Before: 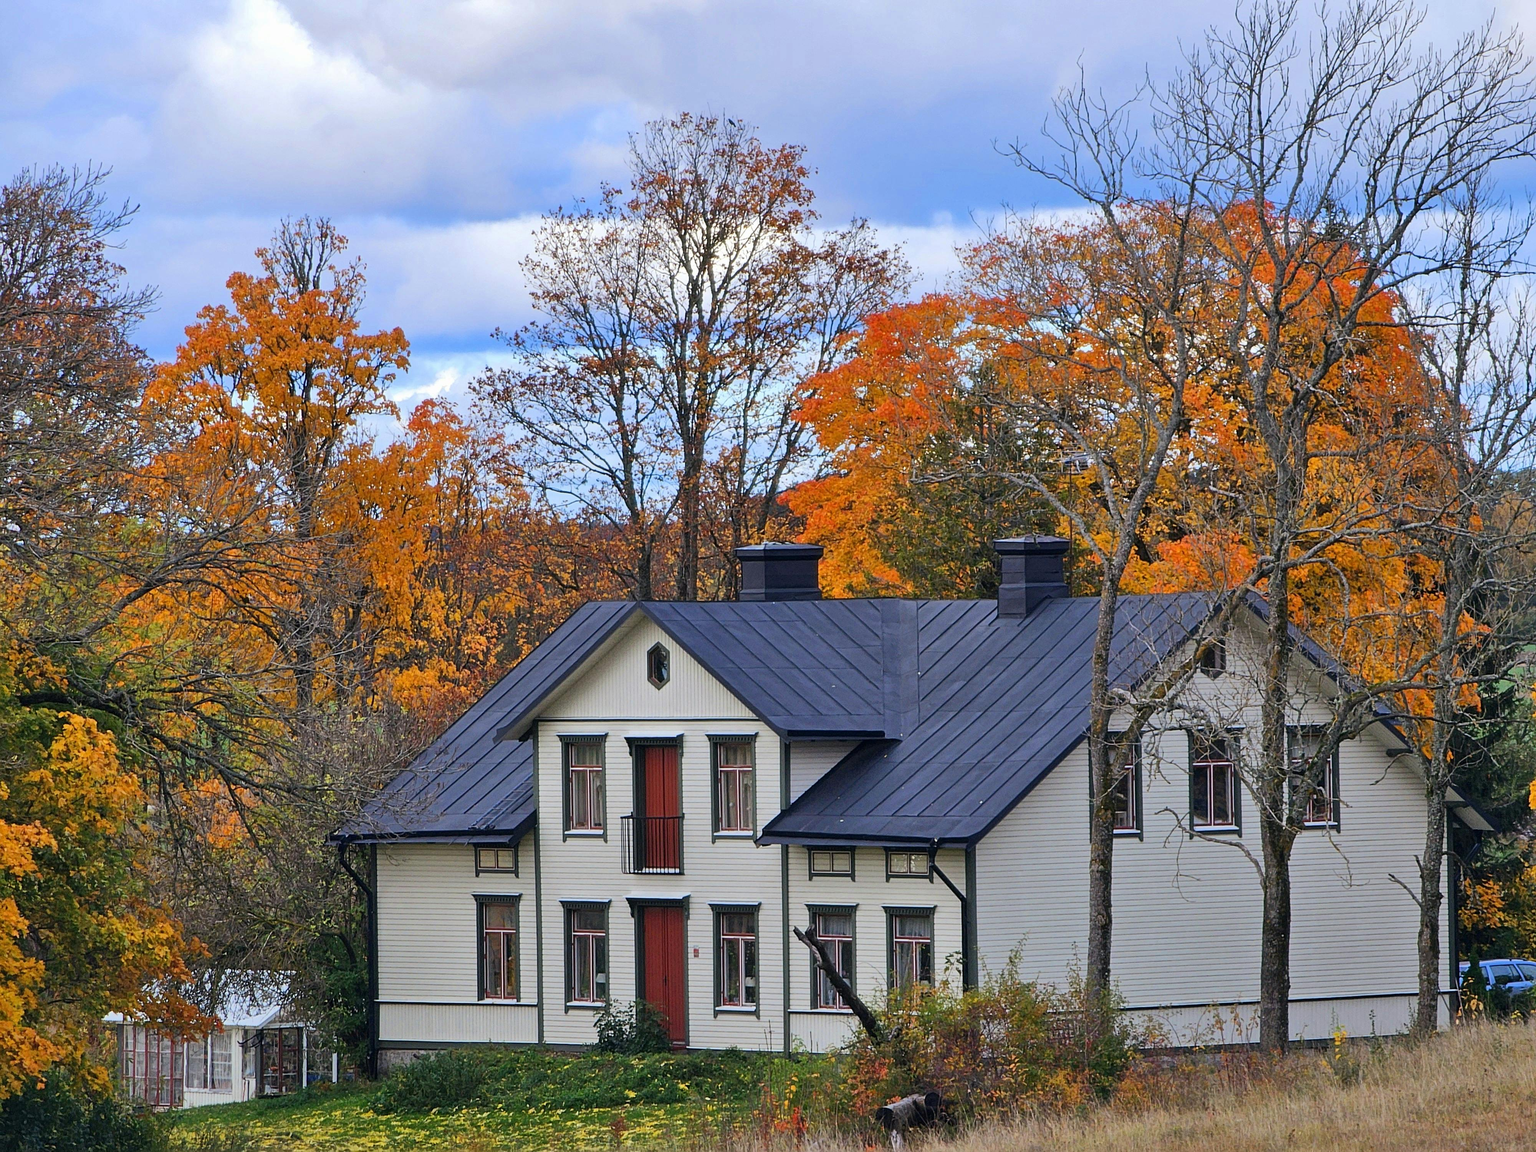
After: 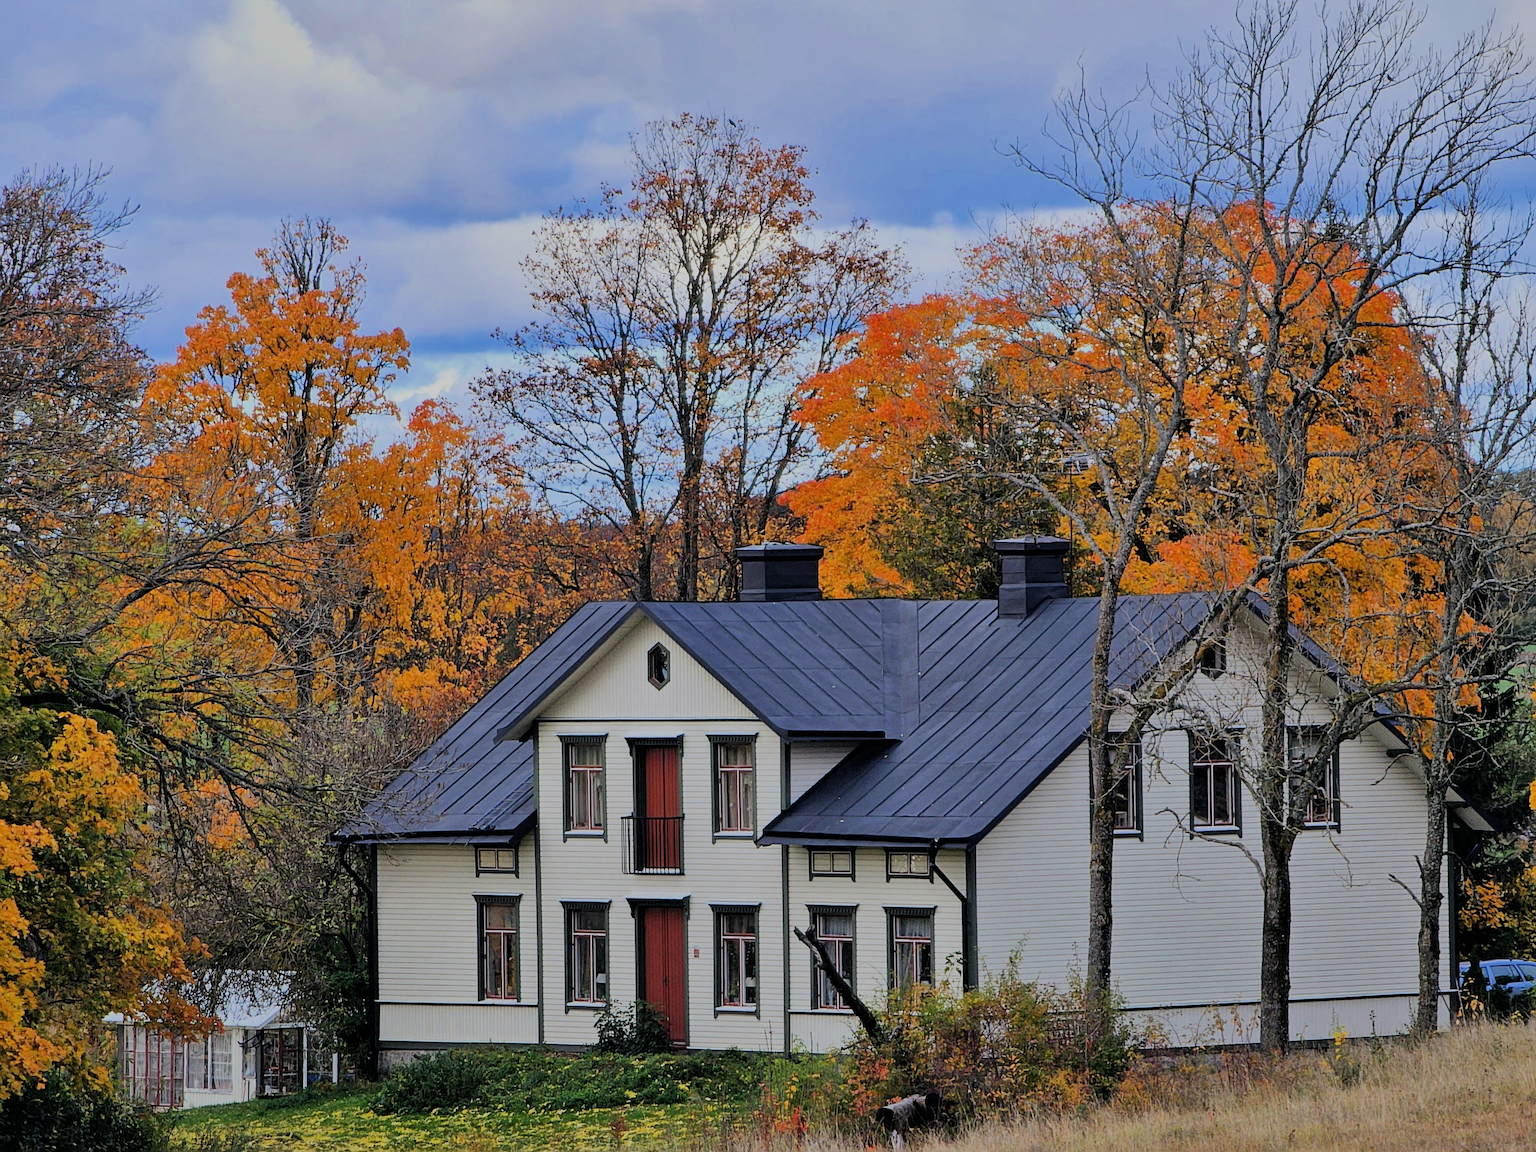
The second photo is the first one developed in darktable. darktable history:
filmic rgb: black relative exposure -6.15 EV, white relative exposure 6.96 EV, hardness 2.23, color science v6 (2022)
shadows and highlights: shadows 12, white point adjustment 1.2, soften with gaussian
